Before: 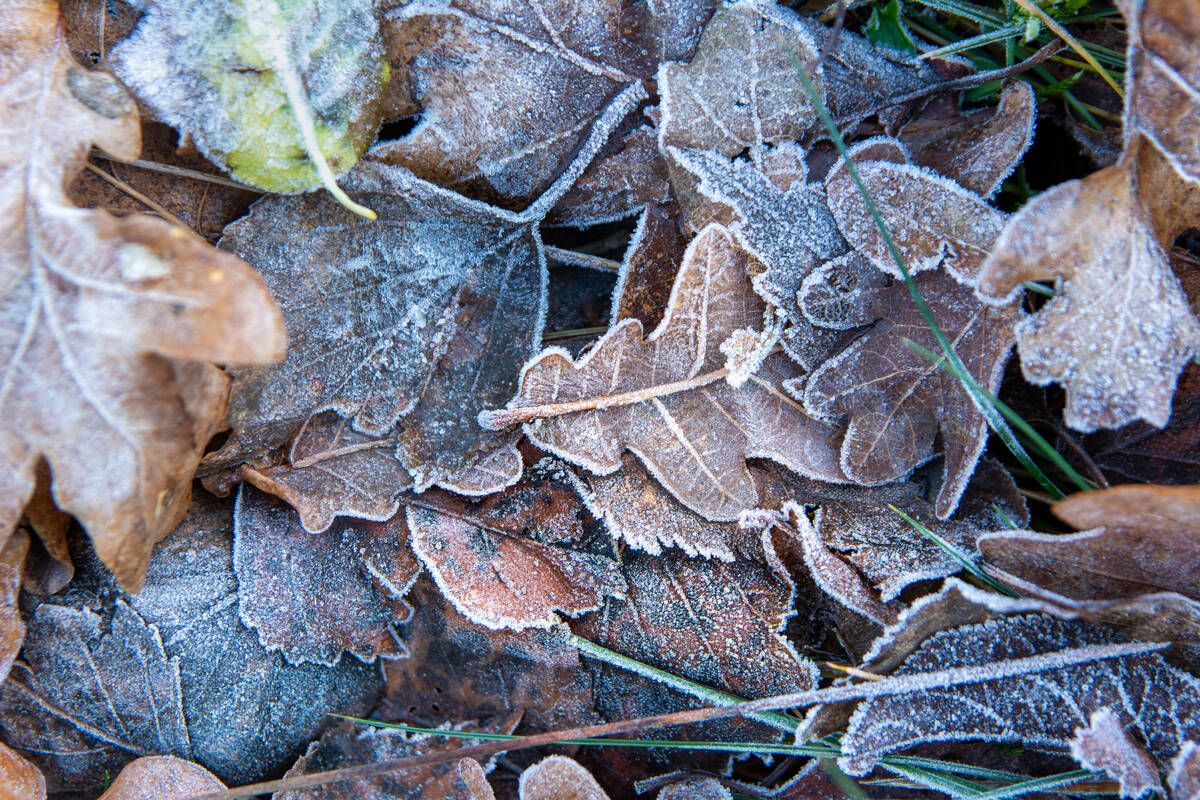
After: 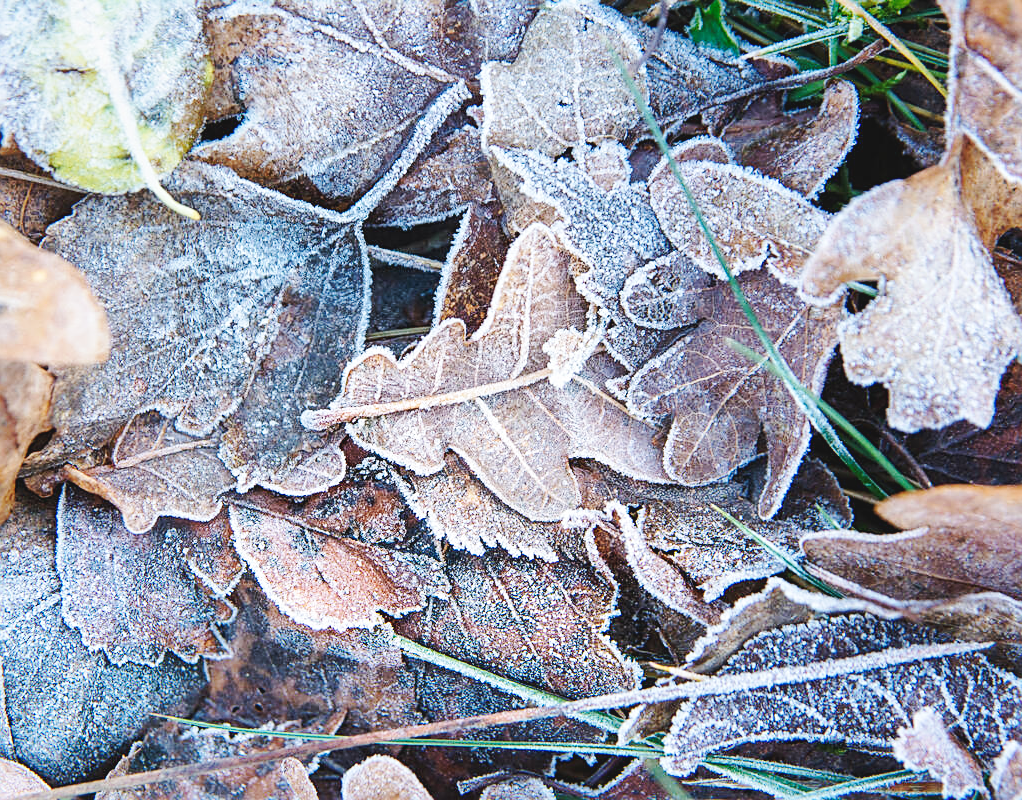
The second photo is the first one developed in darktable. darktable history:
sharpen: on, module defaults
crop and rotate: left 14.763%
base curve: curves: ch0 [(0, 0.007) (0.028, 0.063) (0.121, 0.311) (0.46, 0.743) (0.859, 0.957) (1, 1)], preserve colors none
